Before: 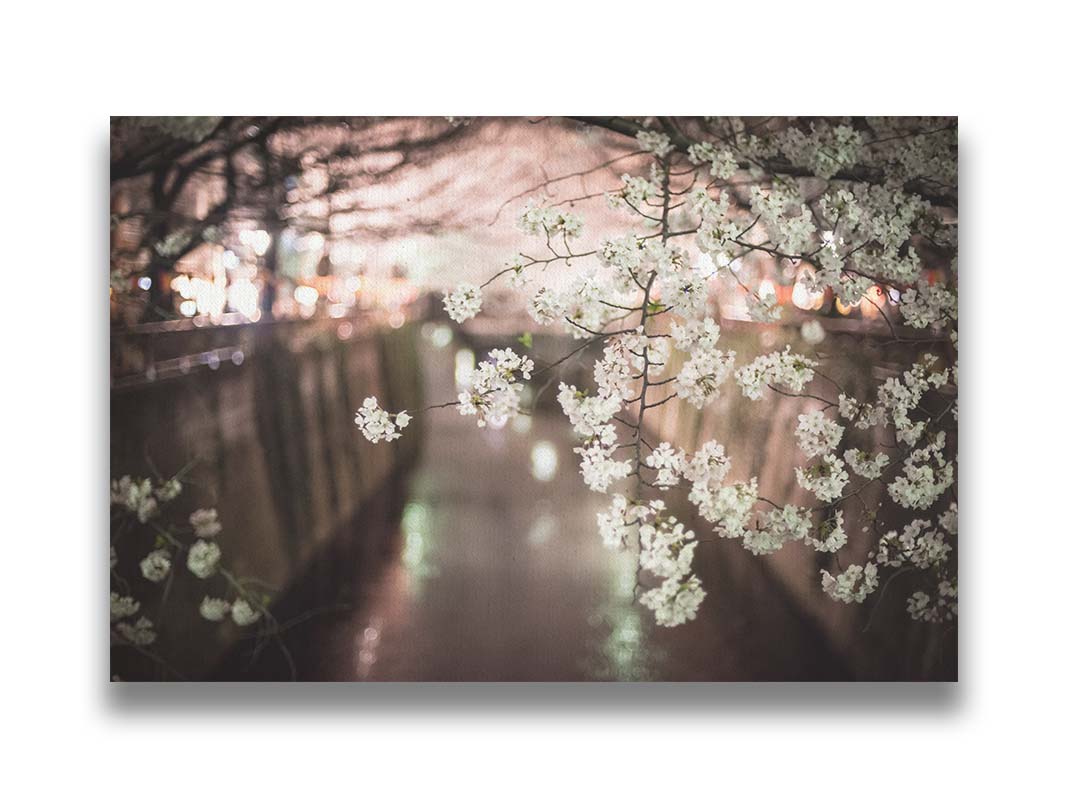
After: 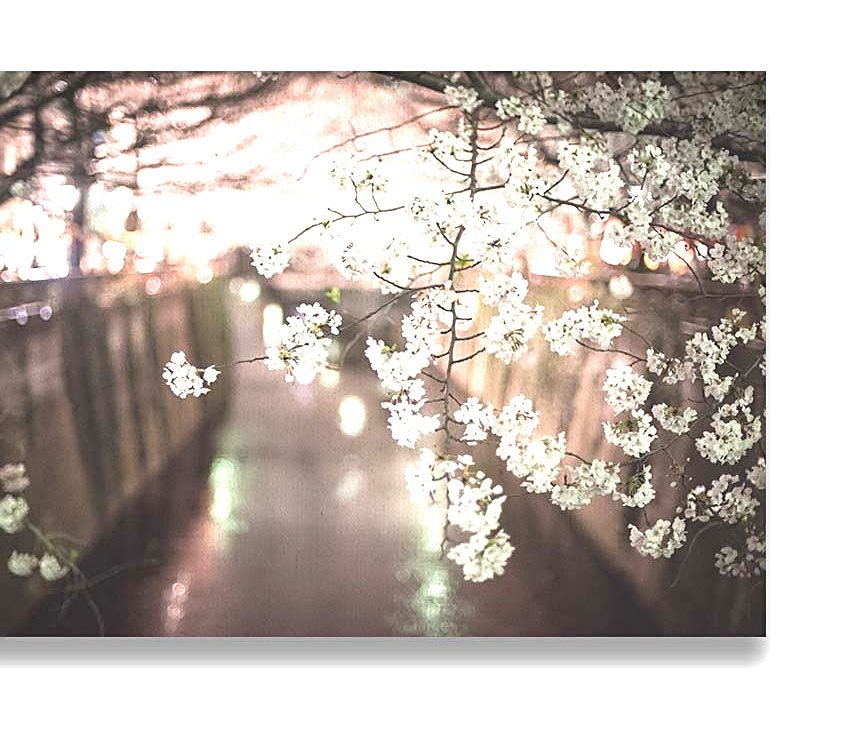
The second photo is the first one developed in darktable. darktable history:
crop and rotate: left 18.004%, top 5.725%, right 1.748%
exposure: black level correction 0, exposure 0.93 EV, compensate exposure bias true, compensate highlight preservation false
sharpen: on, module defaults
